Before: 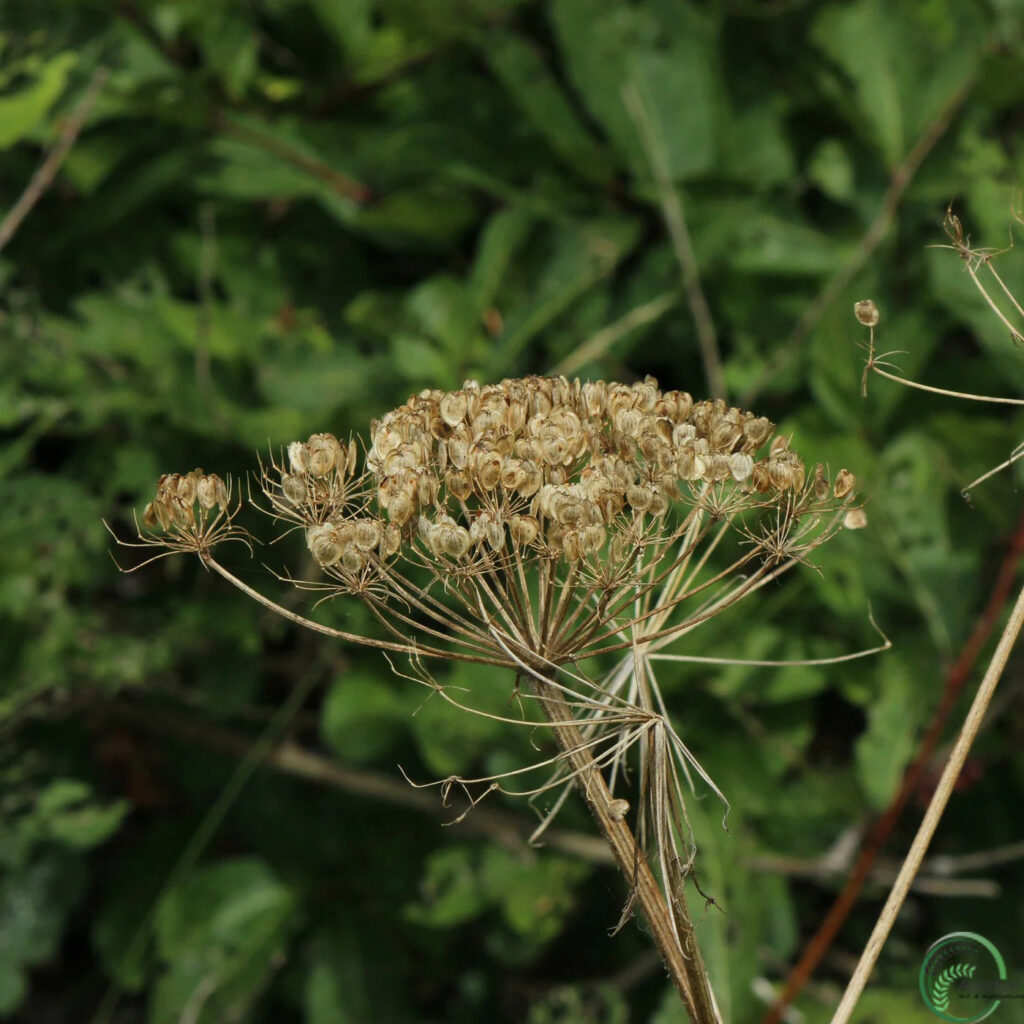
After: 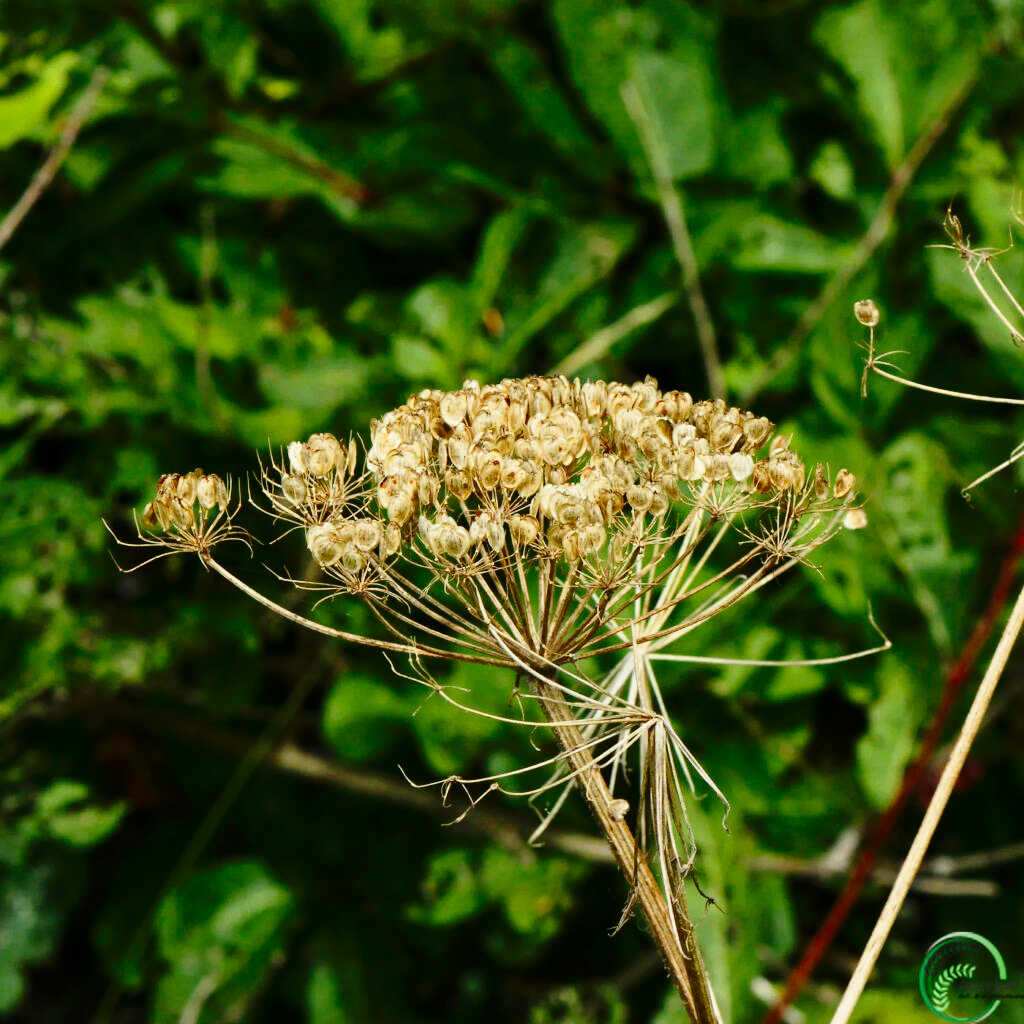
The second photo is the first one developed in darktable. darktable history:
white balance: emerald 1
contrast brightness saturation: contrast 0.13, brightness -0.05, saturation 0.16
base curve: curves: ch0 [(0, 0) (0.028, 0.03) (0.121, 0.232) (0.46, 0.748) (0.859, 0.968) (1, 1)], preserve colors none
